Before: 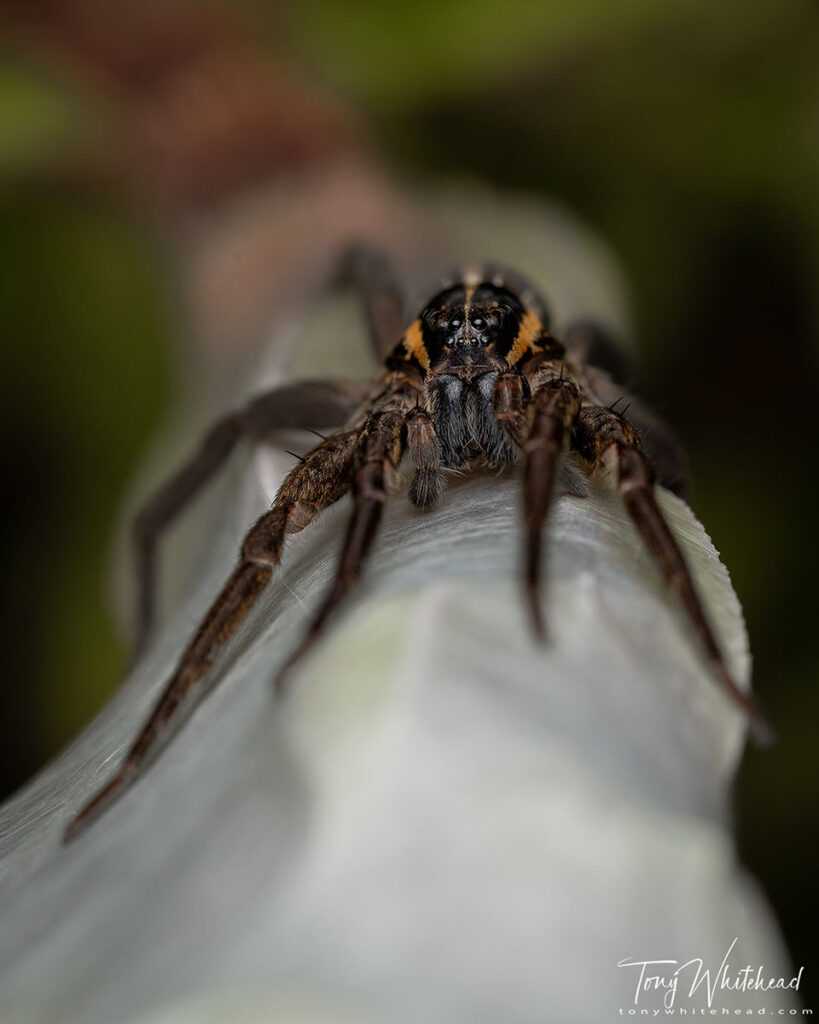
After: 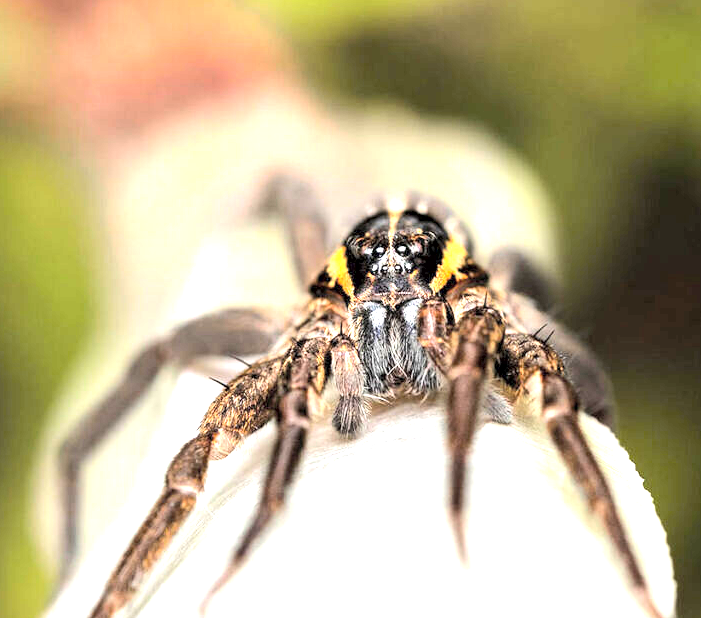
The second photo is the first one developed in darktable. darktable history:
exposure: black level correction 0.001, exposure 2.607 EV, compensate exposure bias true, compensate highlight preservation false
contrast brightness saturation: brightness 0.28
crop and rotate: left 9.345%, top 7.22%, right 4.982%, bottom 32.331%
tone equalizer: -8 EV -0.75 EV, -7 EV -0.7 EV, -6 EV -0.6 EV, -5 EV -0.4 EV, -3 EV 0.4 EV, -2 EV 0.6 EV, -1 EV 0.7 EV, +0 EV 0.75 EV, edges refinement/feathering 500, mask exposure compensation -1.57 EV, preserve details no
